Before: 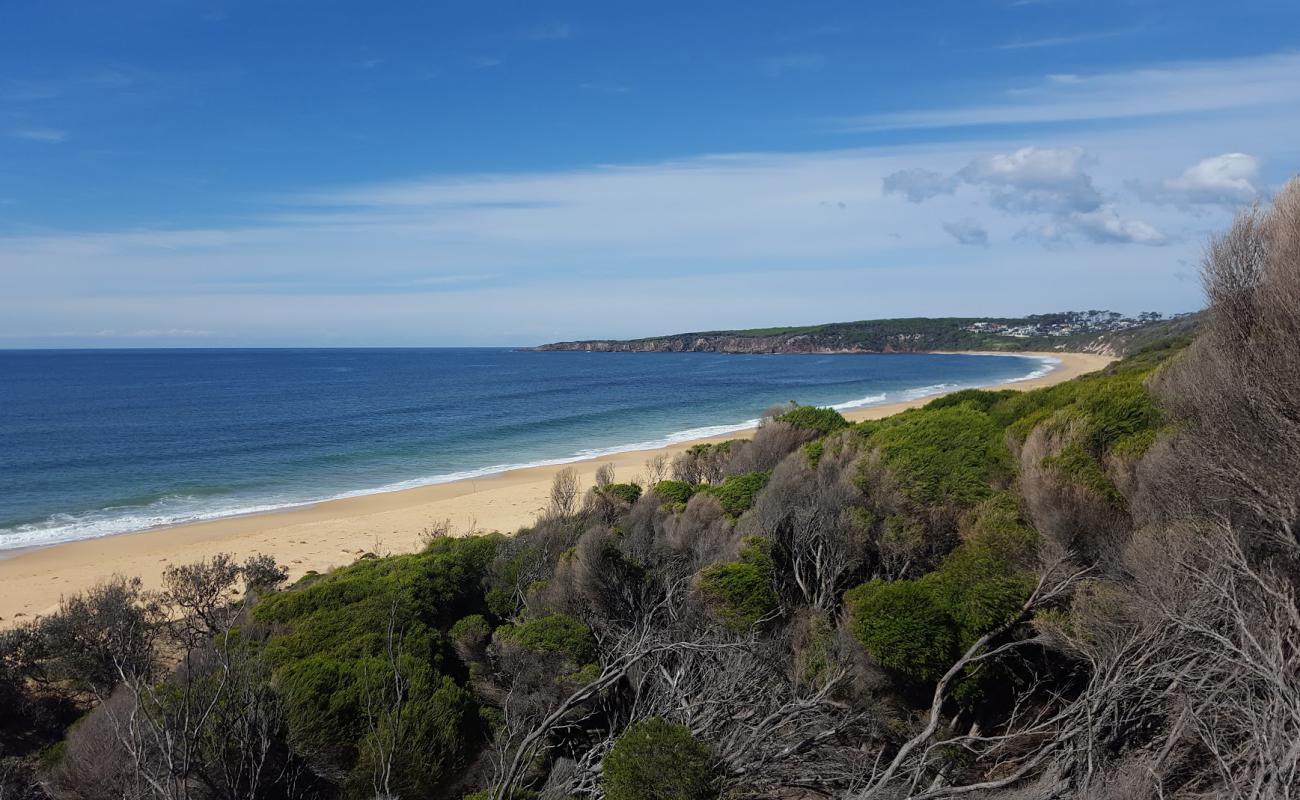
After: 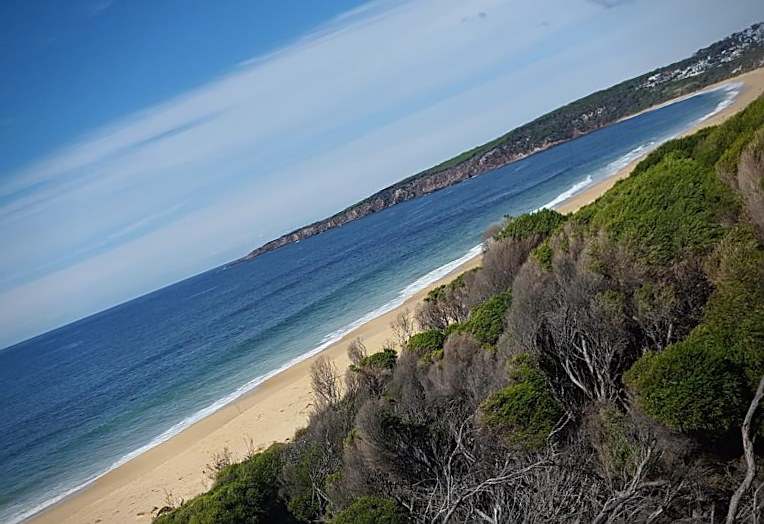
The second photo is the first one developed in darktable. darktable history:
vignetting: saturation 0.034
crop and rotate: angle 20.74°, left 6.866%, right 4.296%, bottom 1.057%
sharpen: on, module defaults
